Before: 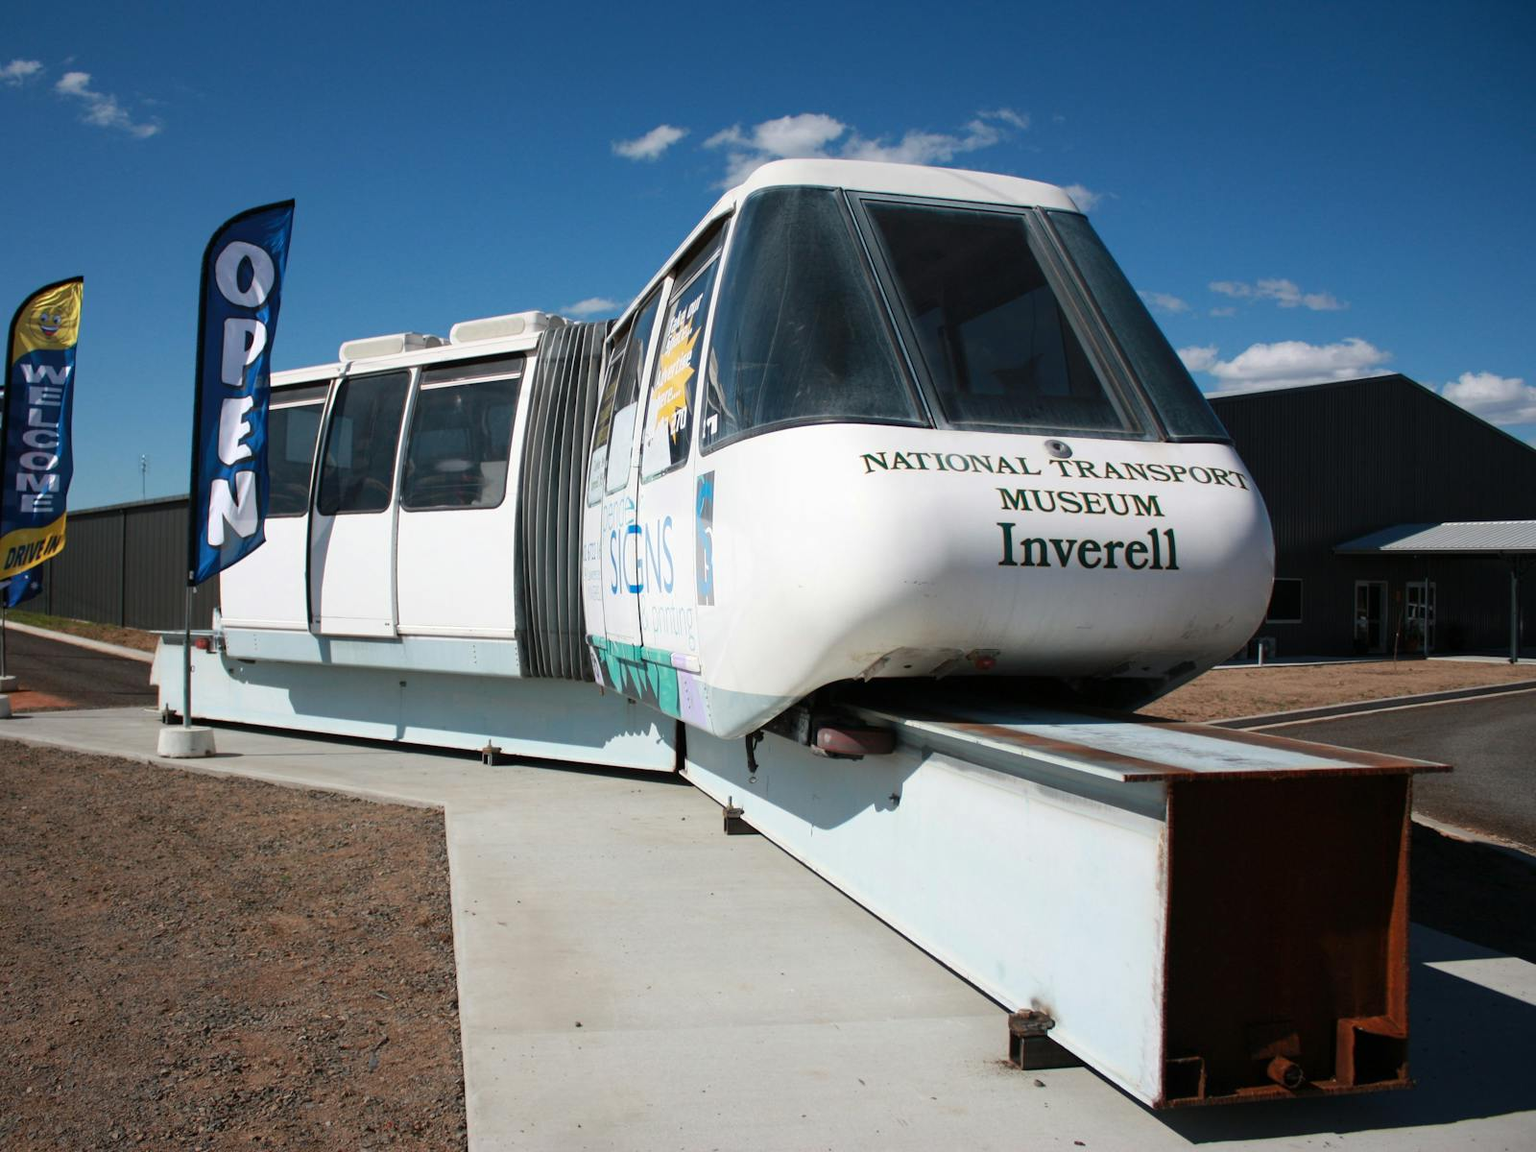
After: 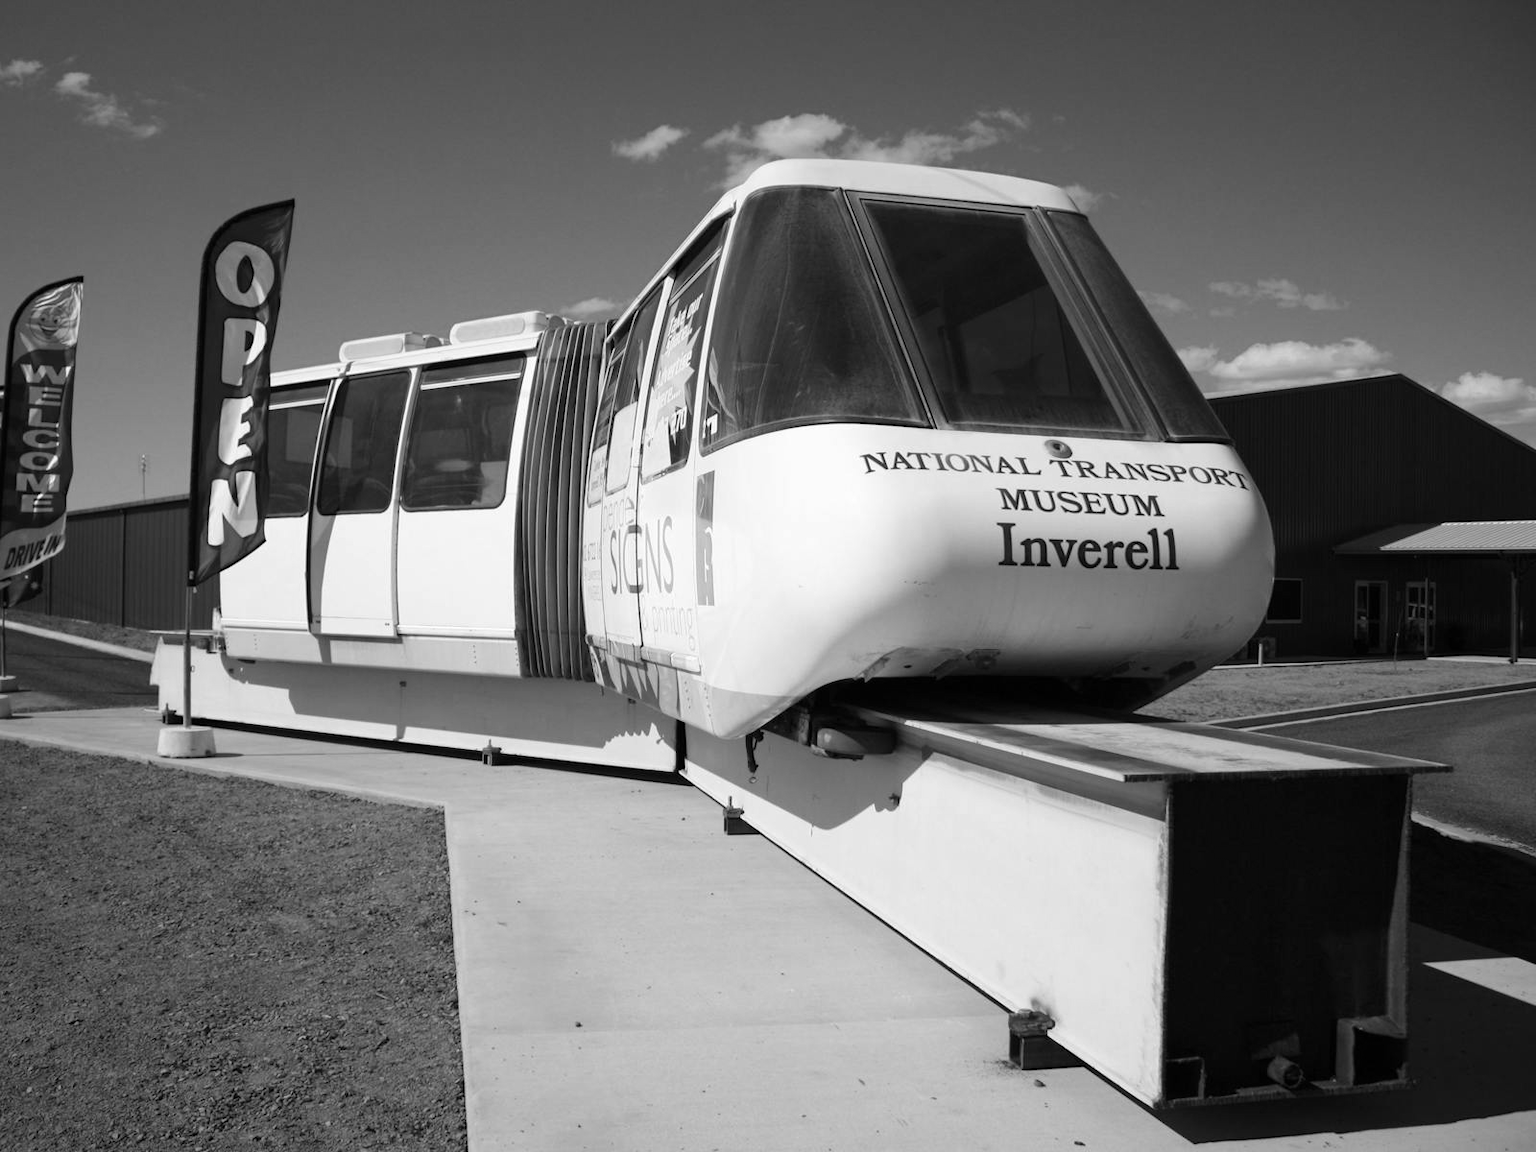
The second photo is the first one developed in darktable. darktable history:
monochrome: on, module defaults
color correction: highlights a* -20.17, highlights b* 20.27, shadows a* 20.03, shadows b* -20.46, saturation 0.43
